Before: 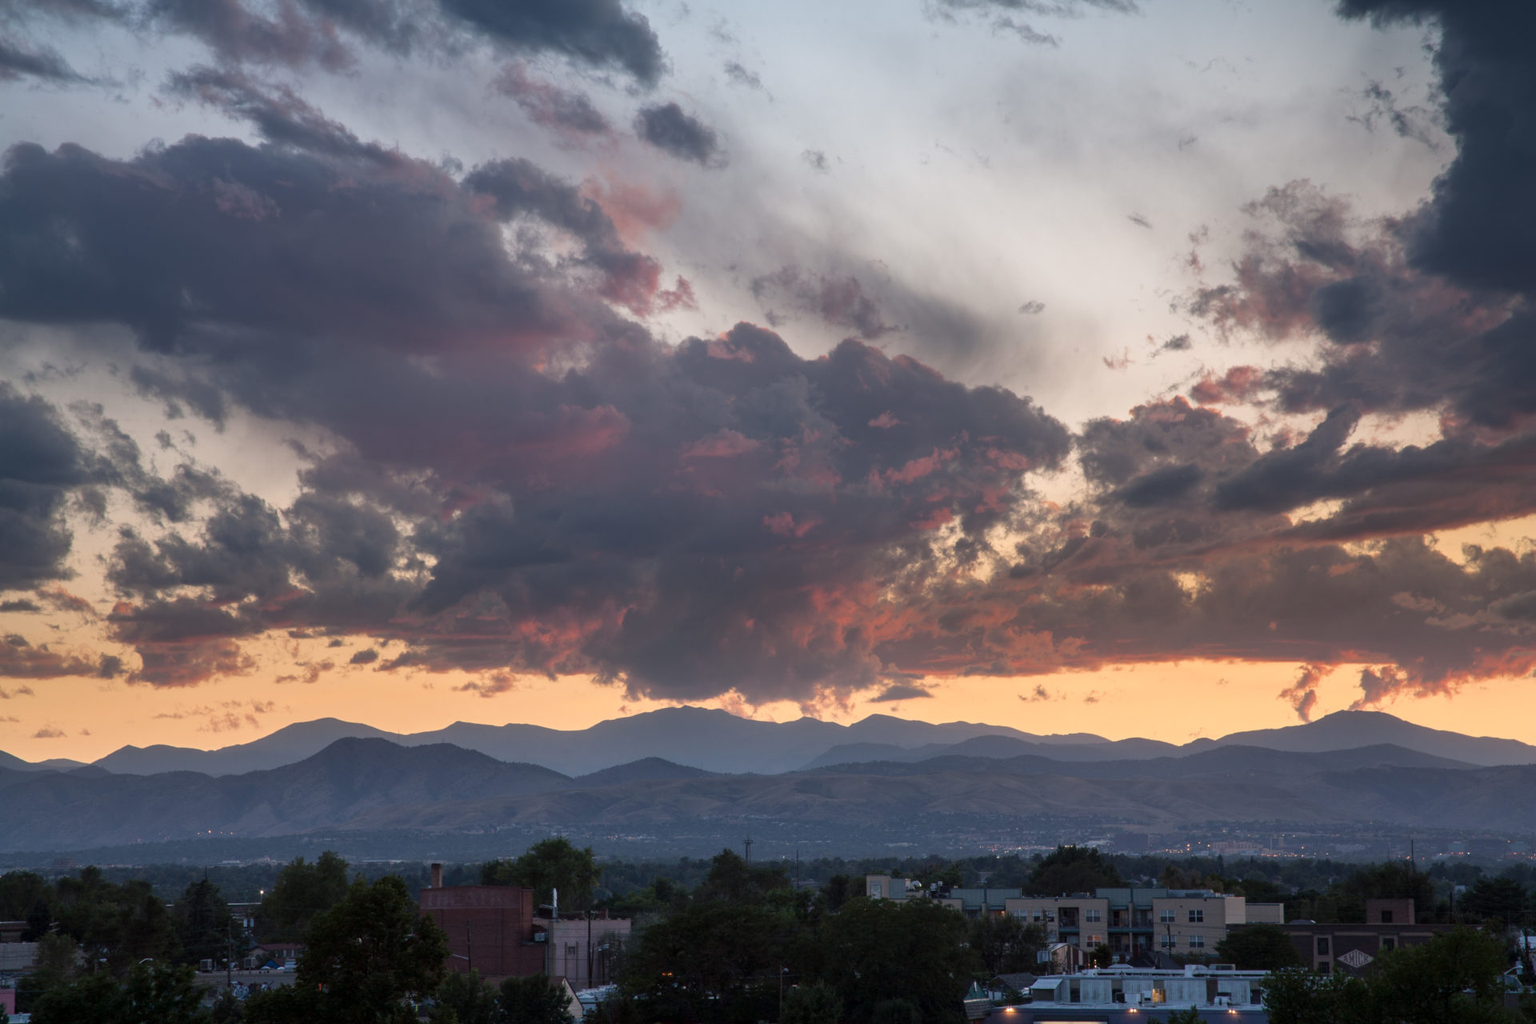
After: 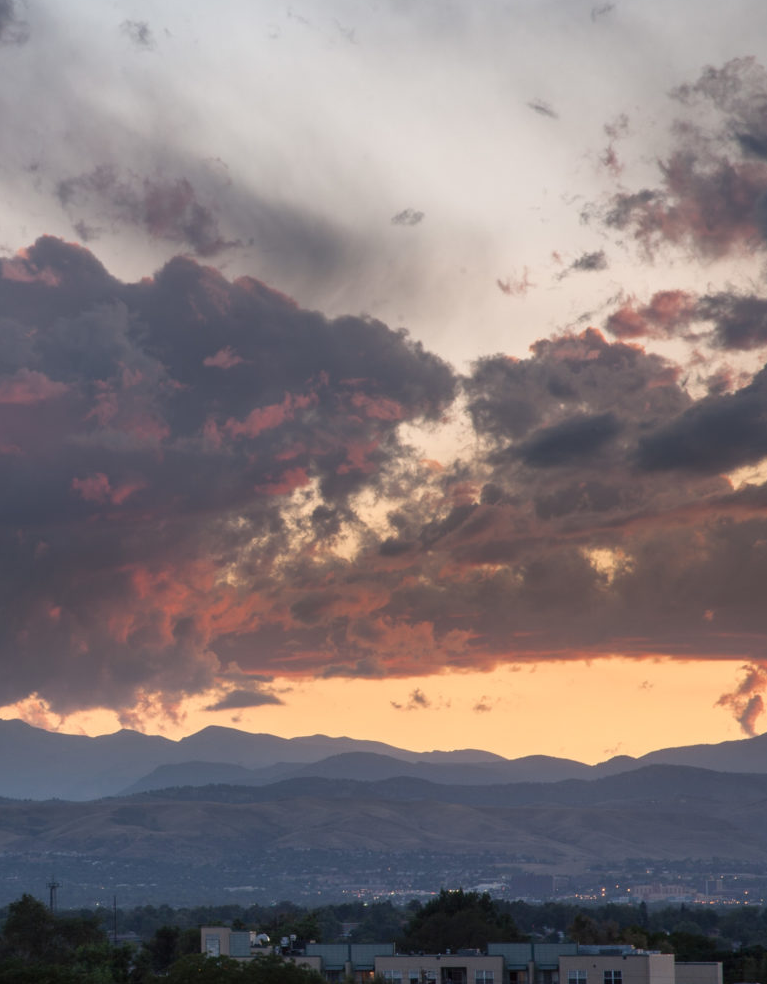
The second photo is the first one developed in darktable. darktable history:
crop: left 45.962%, top 13.123%, right 14.04%, bottom 9.942%
